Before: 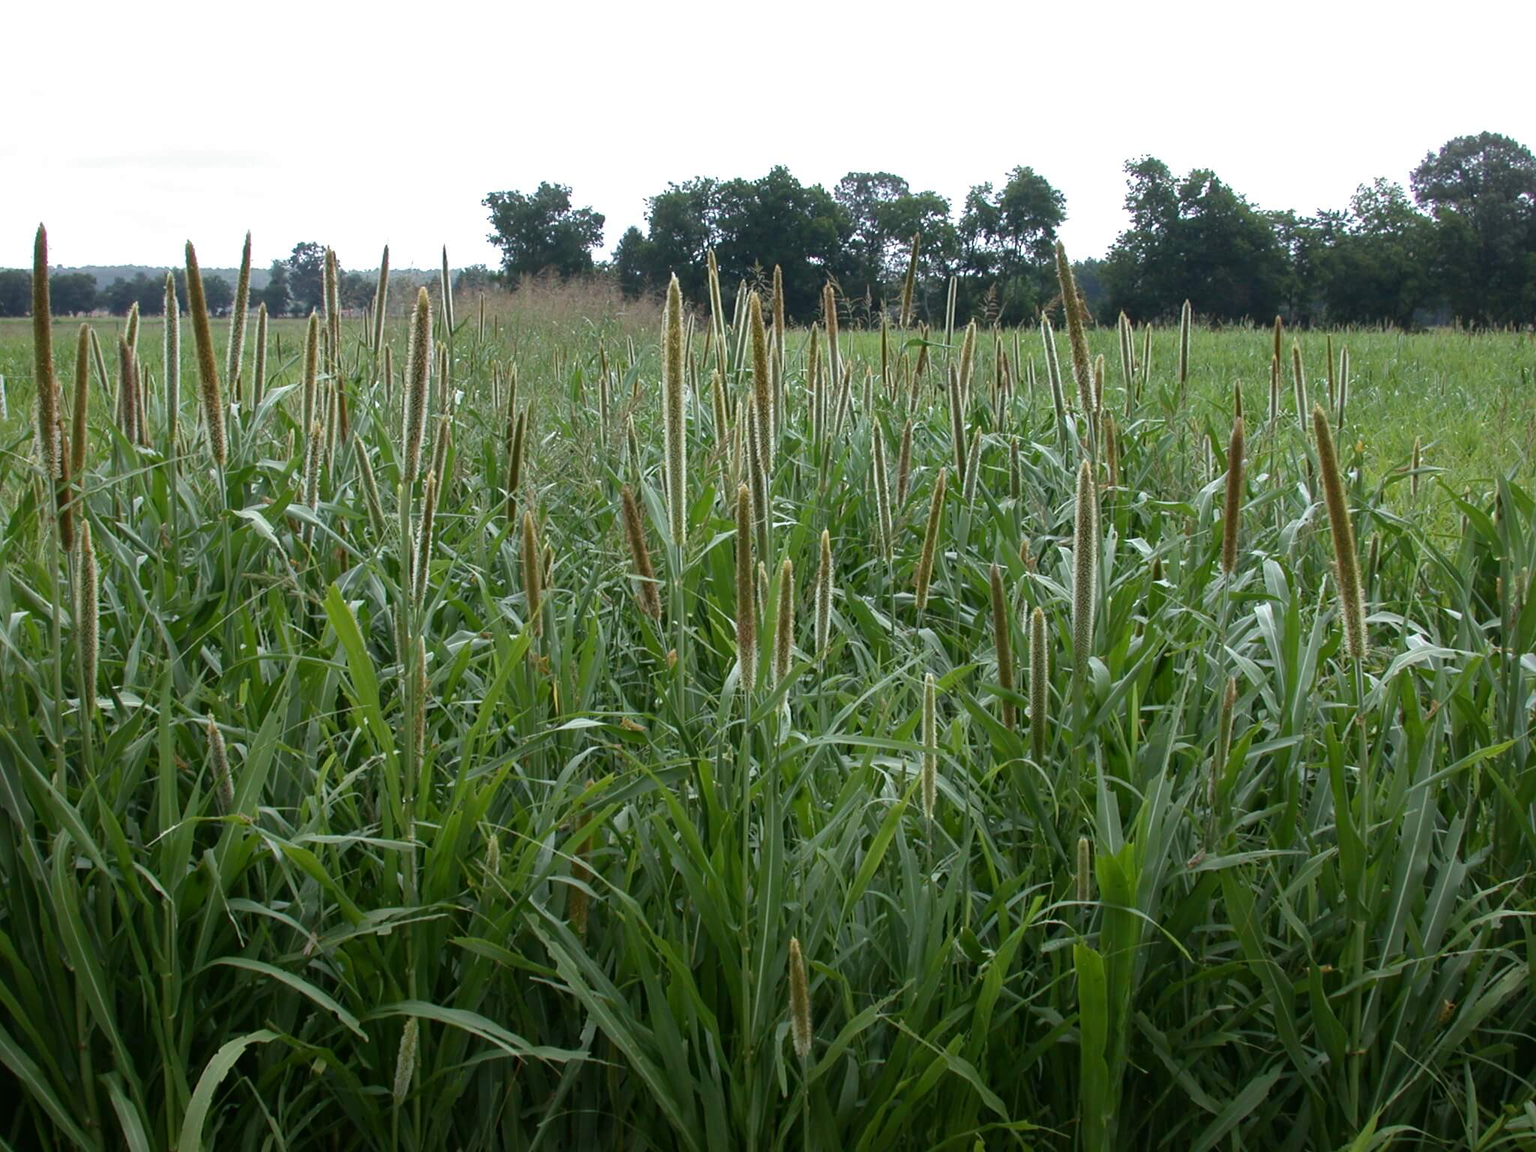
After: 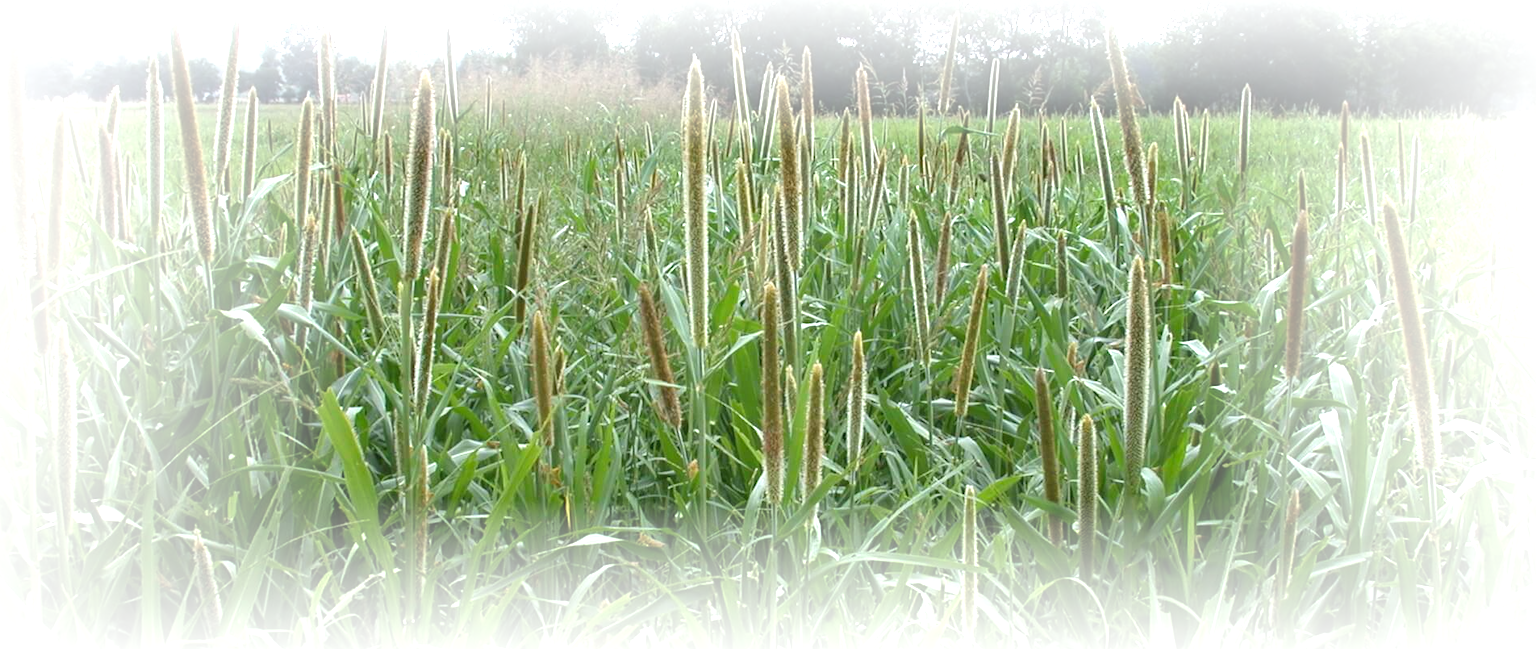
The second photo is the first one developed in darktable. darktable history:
contrast brightness saturation: contrast -0.115
crop: left 1.832%, top 19.323%, right 5.19%, bottom 28.226%
vignetting: fall-off start 53.91%, brightness 0.994, saturation -0.492, automatic ratio true, width/height ratio 1.313, shape 0.214
exposure: black level correction 0, exposure 1 EV, compensate exposure bias true, compensate highlight preservation false
